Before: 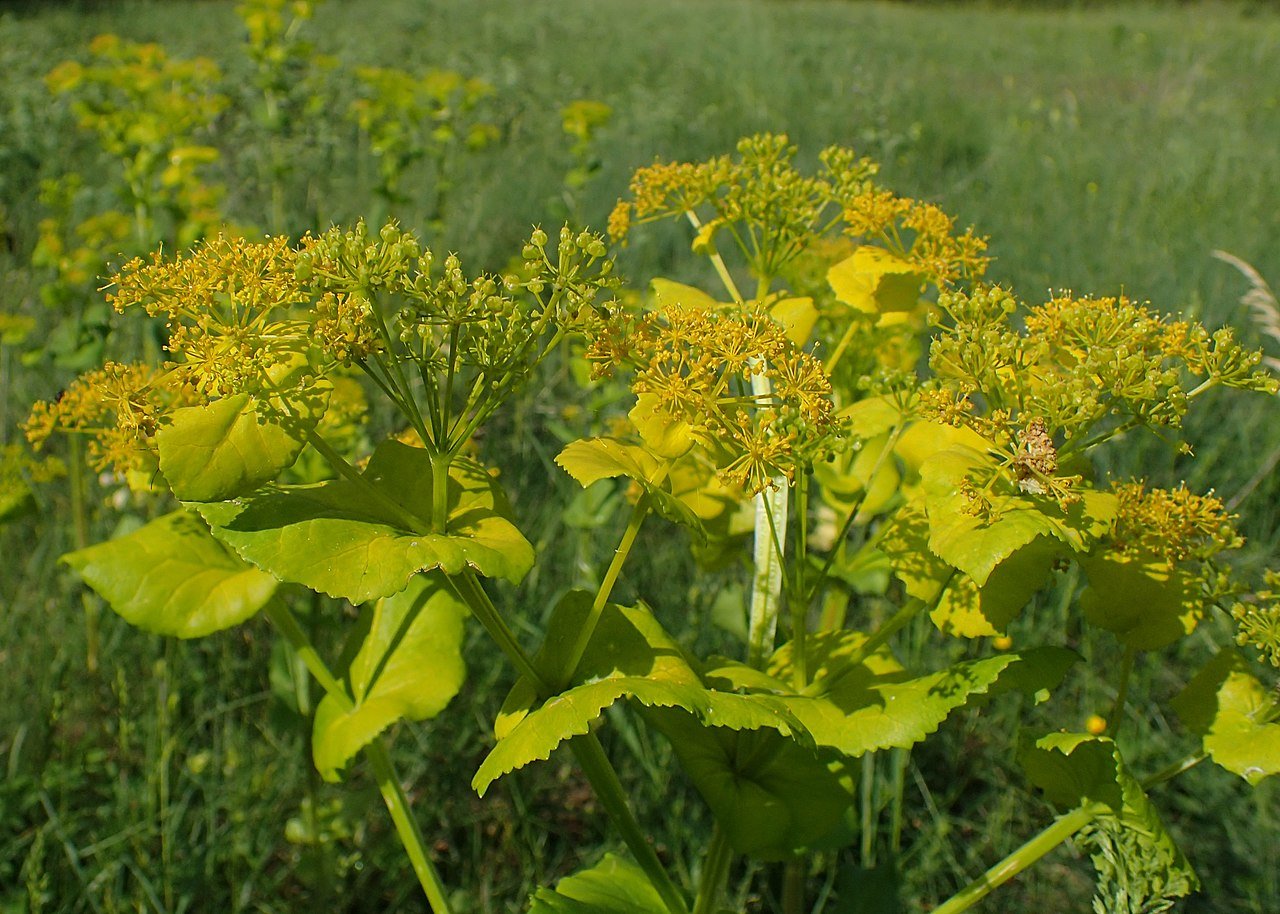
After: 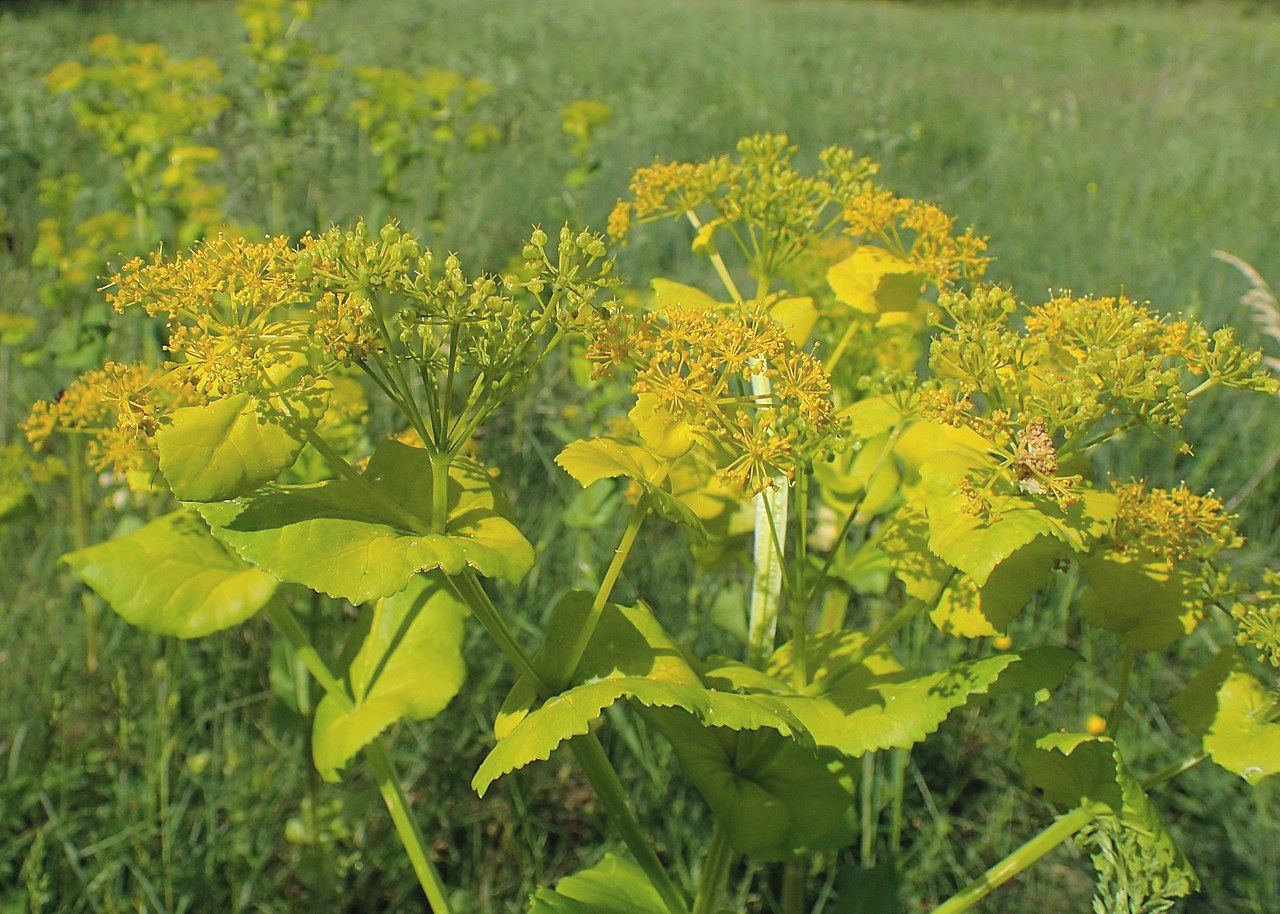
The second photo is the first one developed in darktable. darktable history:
contrast brightness saturation: brightness 0.15
